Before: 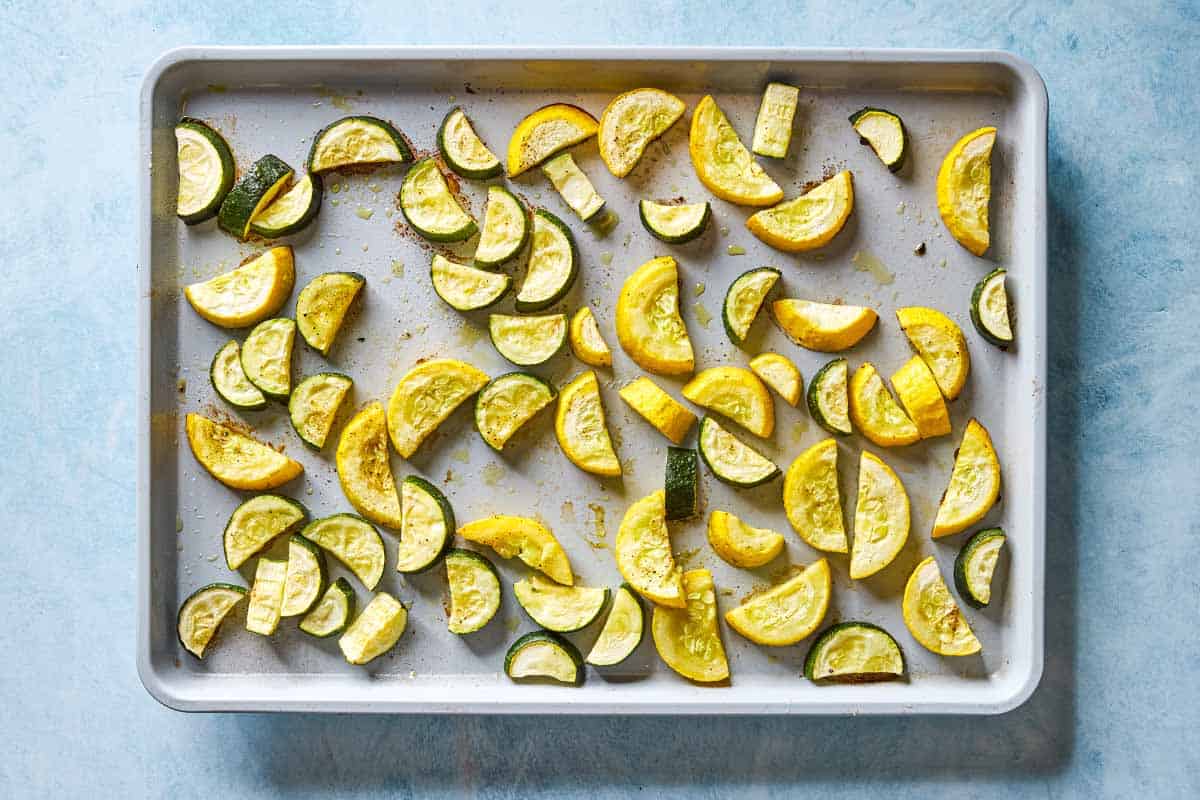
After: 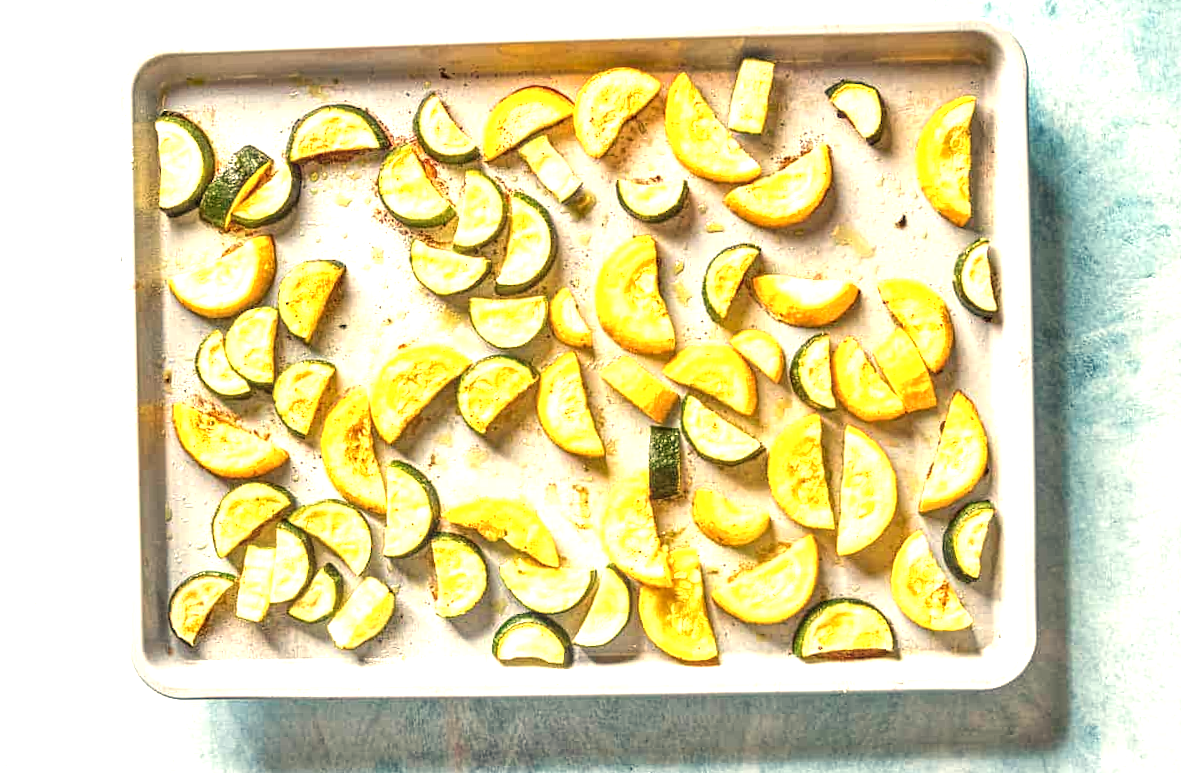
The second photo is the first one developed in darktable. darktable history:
white balance: red 1.123, blue 0.83
exposure: black level correction 0, exposure 1.2 EV, compensate exposure bias true, compensate highlight preservation false
local contrast: detail 130%
rotate and perspective: rotation -1.32°, lens shift (horizontal) -0.031, crop left 0.015, crop right 0.985, crop top 0.047, crop bottom 0.982
